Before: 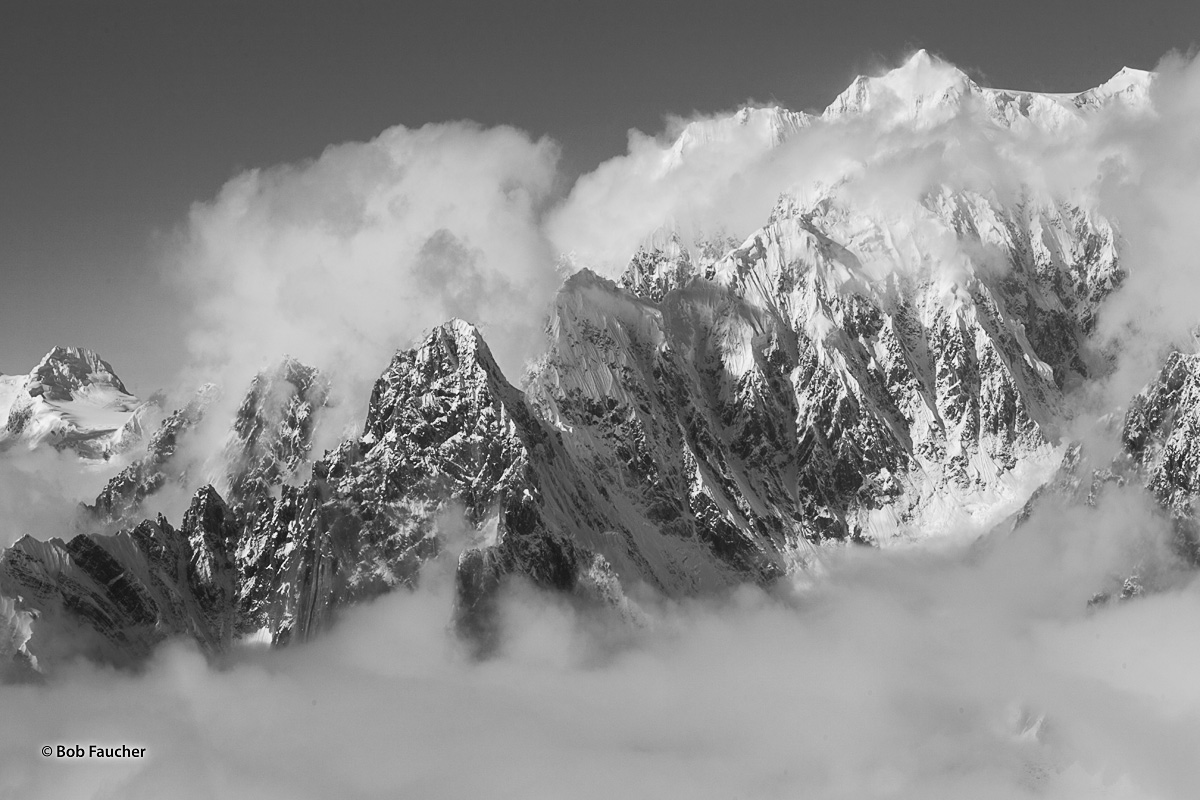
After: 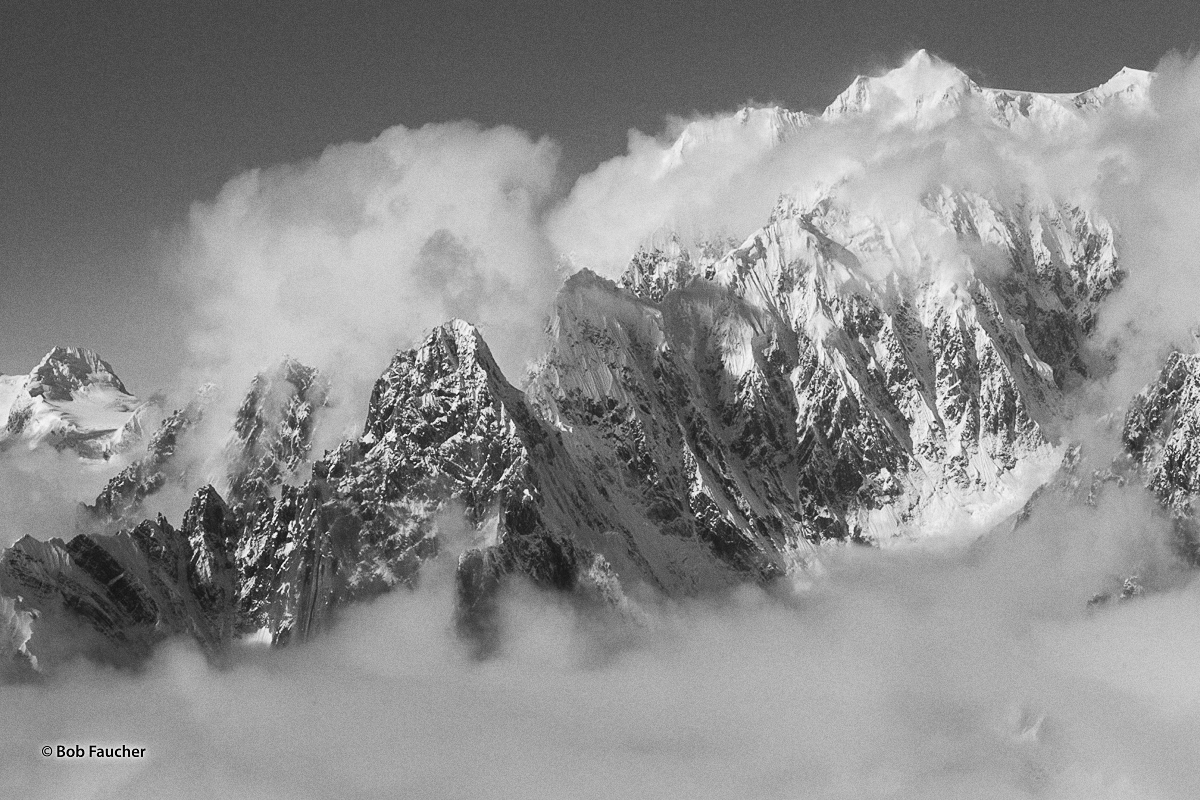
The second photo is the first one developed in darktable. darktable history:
grain: on, module defaults
bloom: size 15%, threshold 97%, strength 7%
